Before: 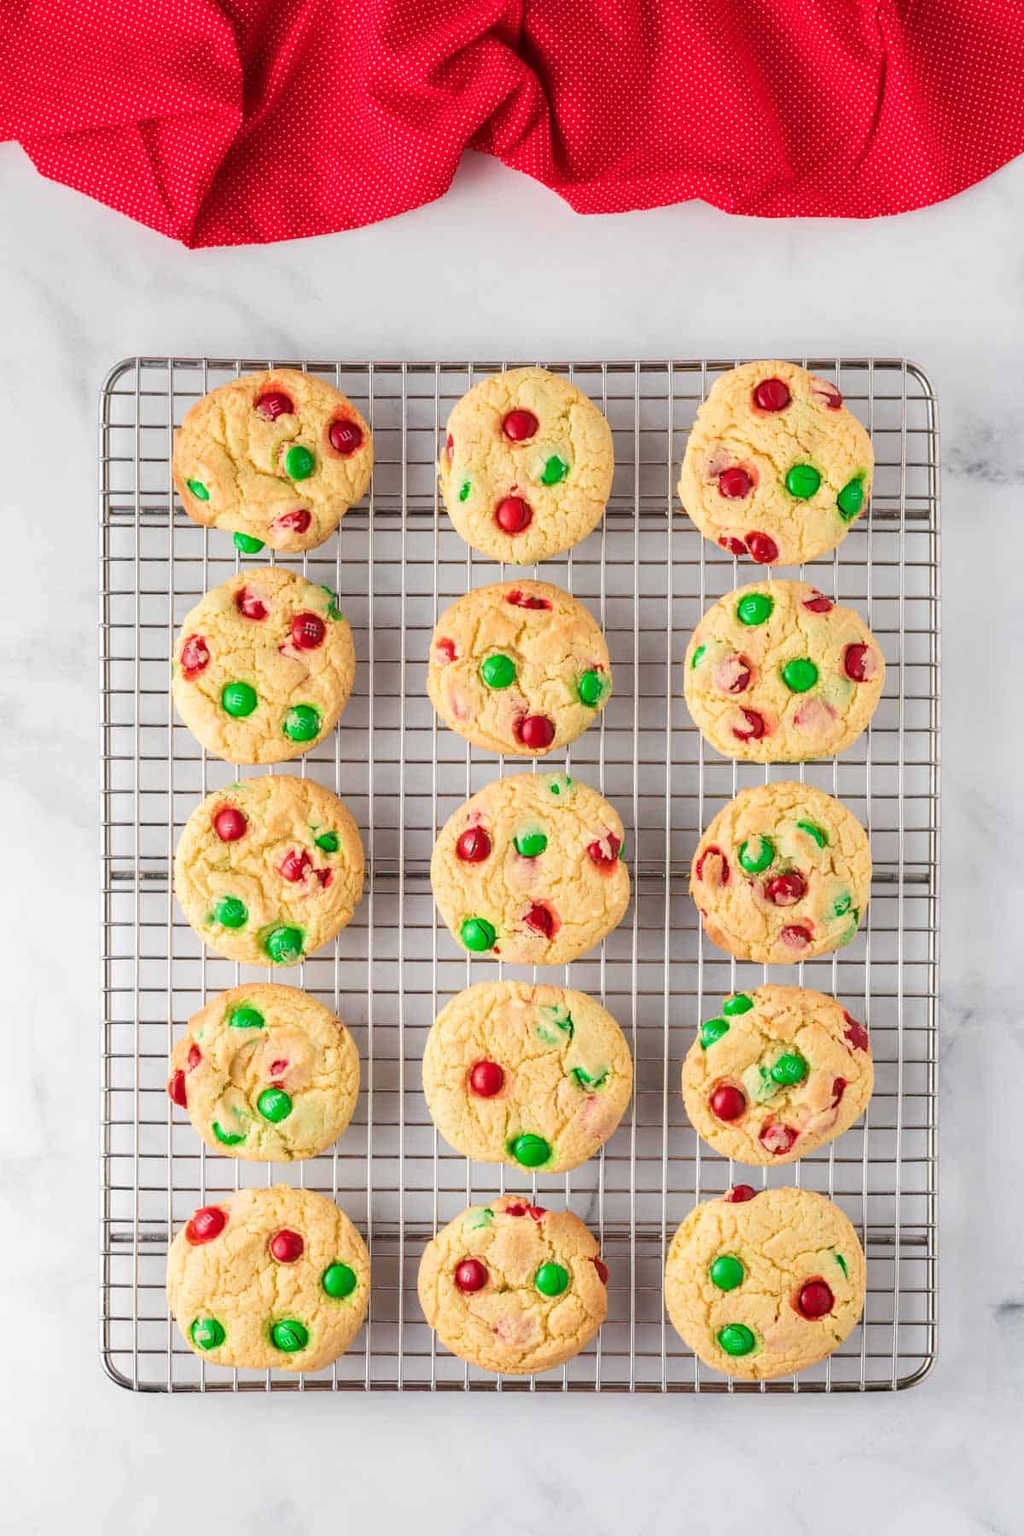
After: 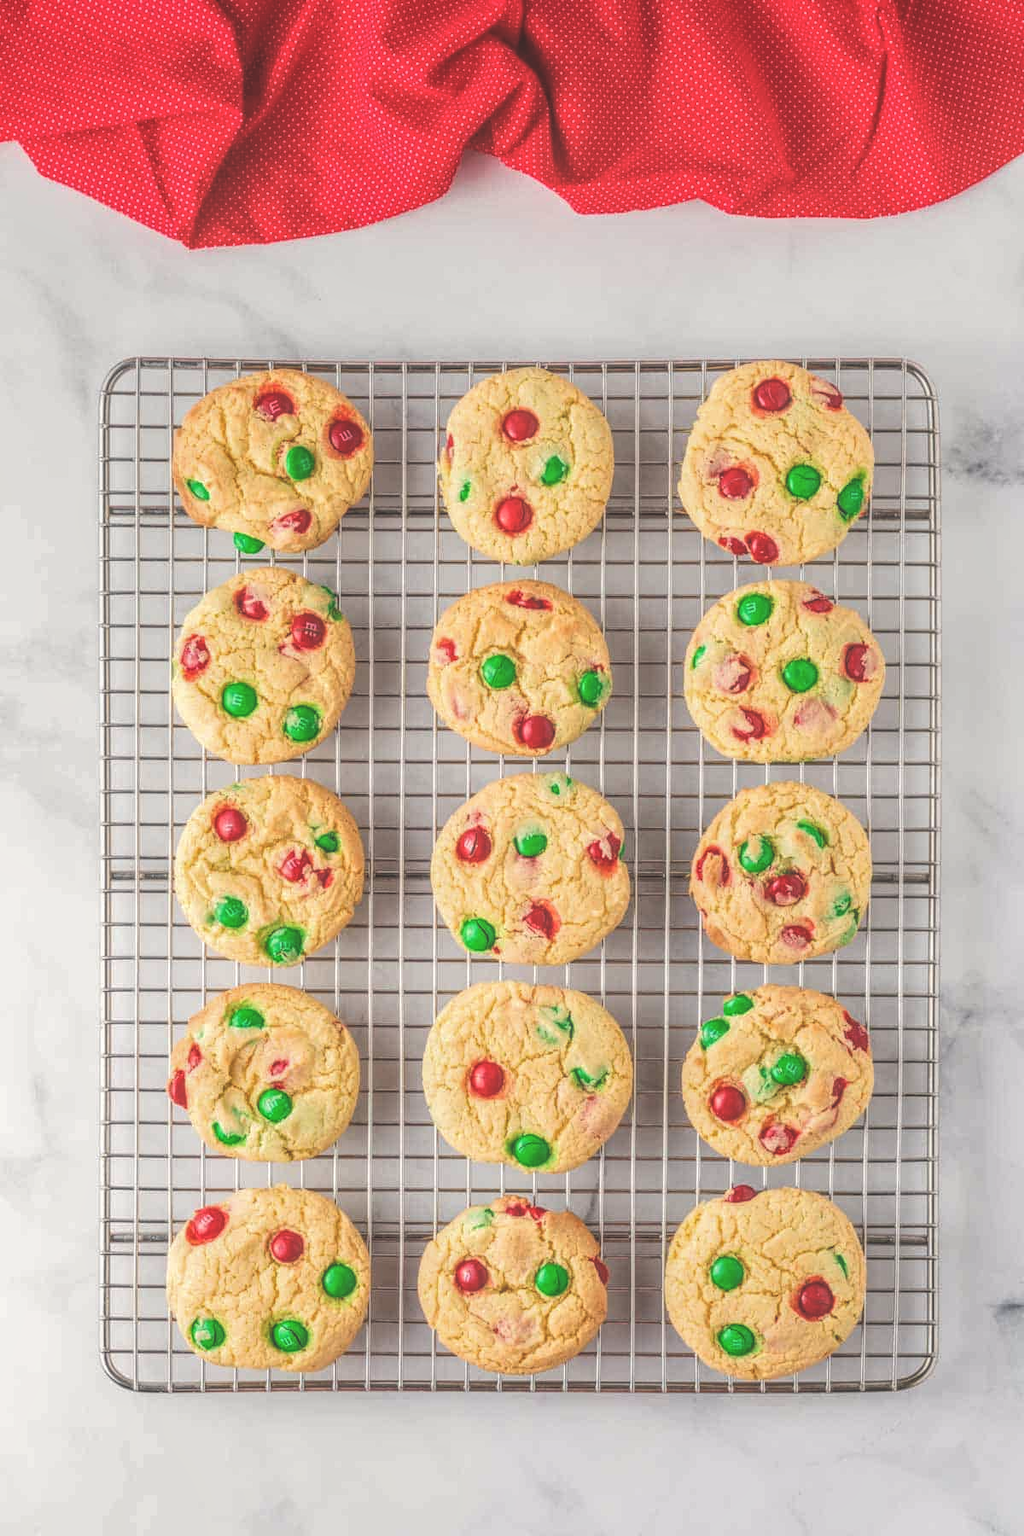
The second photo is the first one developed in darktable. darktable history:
local contrast: highlights 66%, shadows 33%, detail 166%, midtone range 0.2
white balance: red 1.009, blue 0.985
exposure: black level correction -0.025, exposure -0.117 EV, compensate highlight preservation false
